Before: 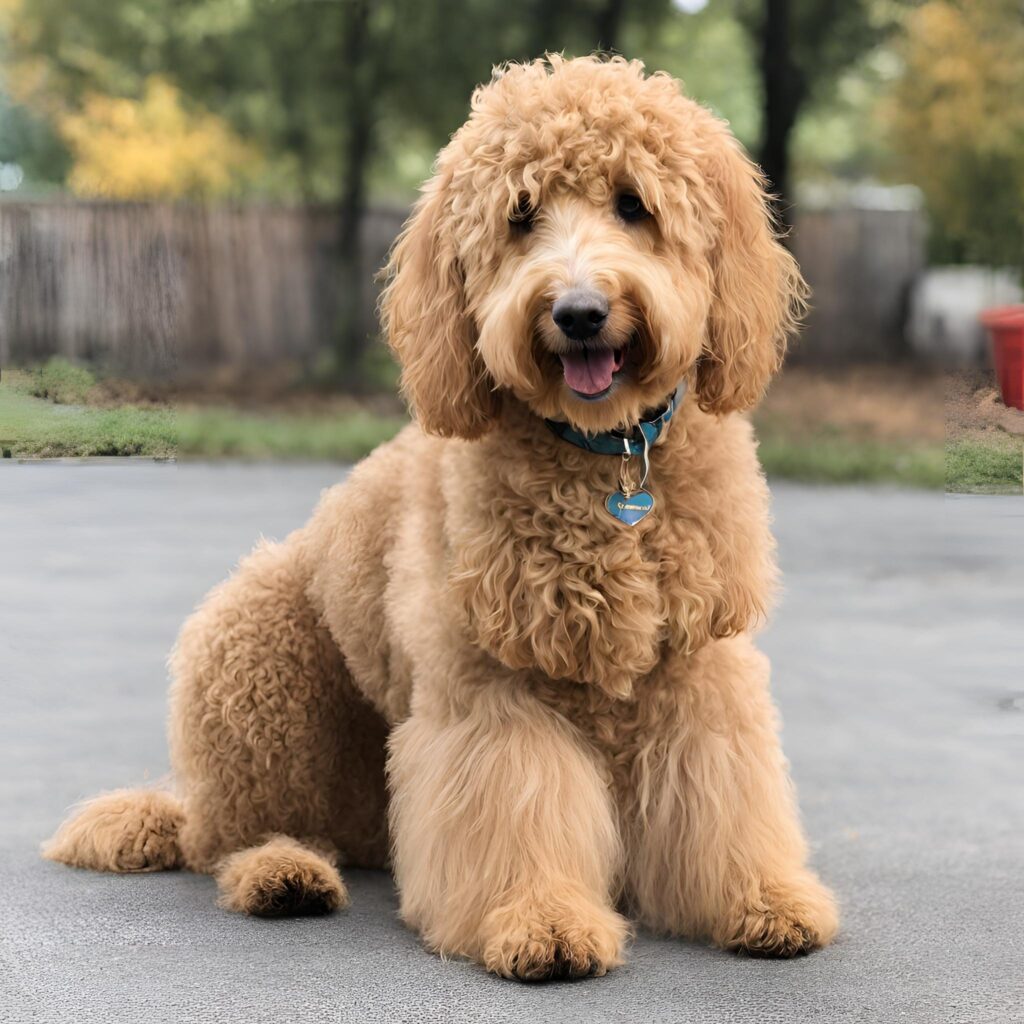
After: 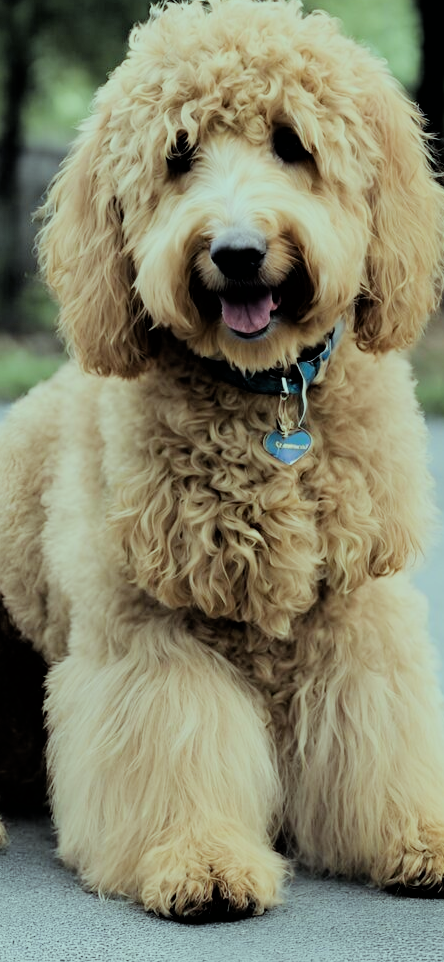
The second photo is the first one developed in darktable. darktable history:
crop: left 33.452%, top 6.025%, right 23.155%
filmic rgb: black relative exposure -4.14 EV, white relative exposure 5.1 EV, hardness 2.11, contrast 1.165
color balance: mode lift, gamma, gain (sRGB), lift [0.997, 0.979, 1.021, 1.011], gamma [1, 1.084, 0.916, 0.998], gain [1, 0.87, 1.13, 1.101], contrast 4.55%, contrast fulcrum 38.24%, output saturation 104.09%
